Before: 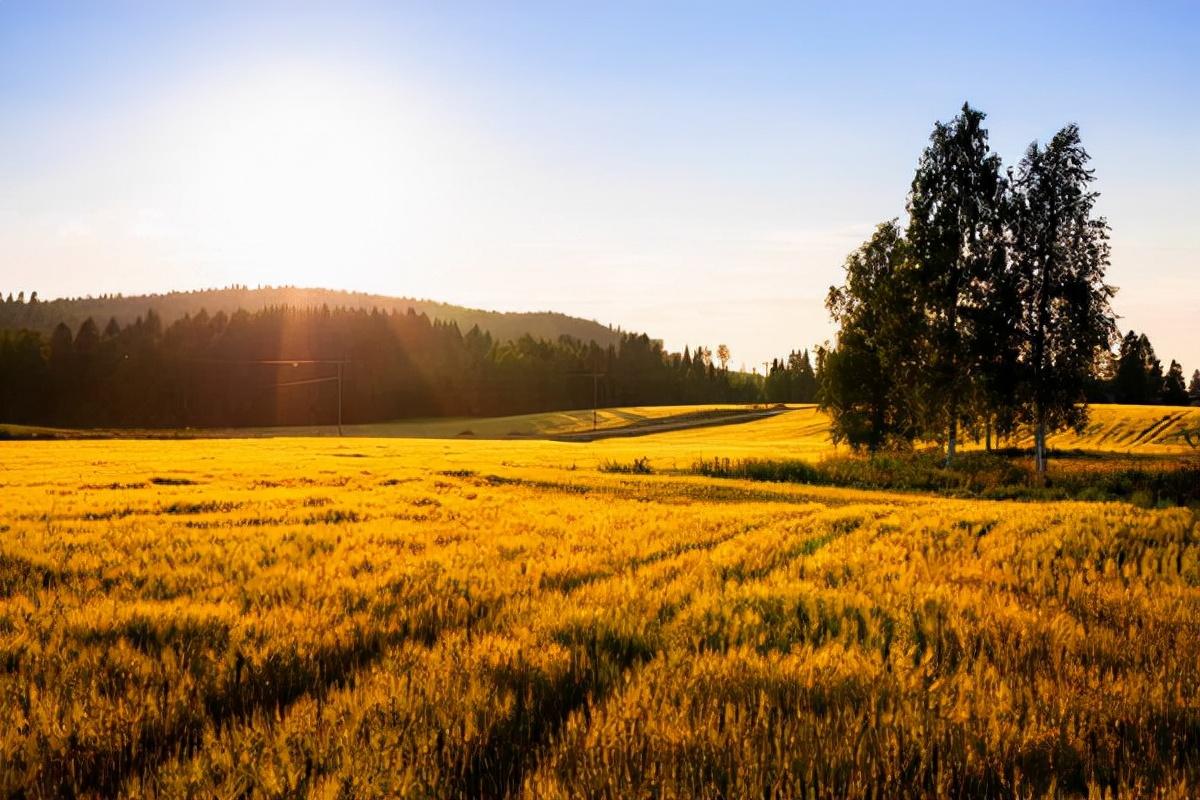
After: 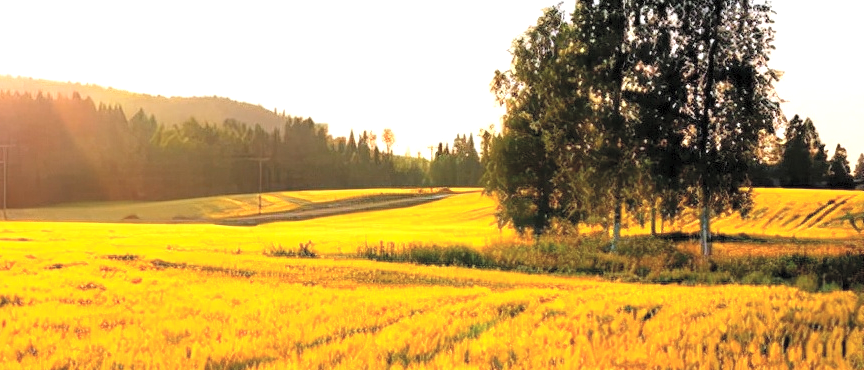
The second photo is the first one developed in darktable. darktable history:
exposure: exposure 0.735 EV, compensate exposure bias true, compensate highlight preservation false
crop and rotate: left 27.995%, top 27.146%, bottom 26.529%
contrast brightness saturation: brightness 0.284
